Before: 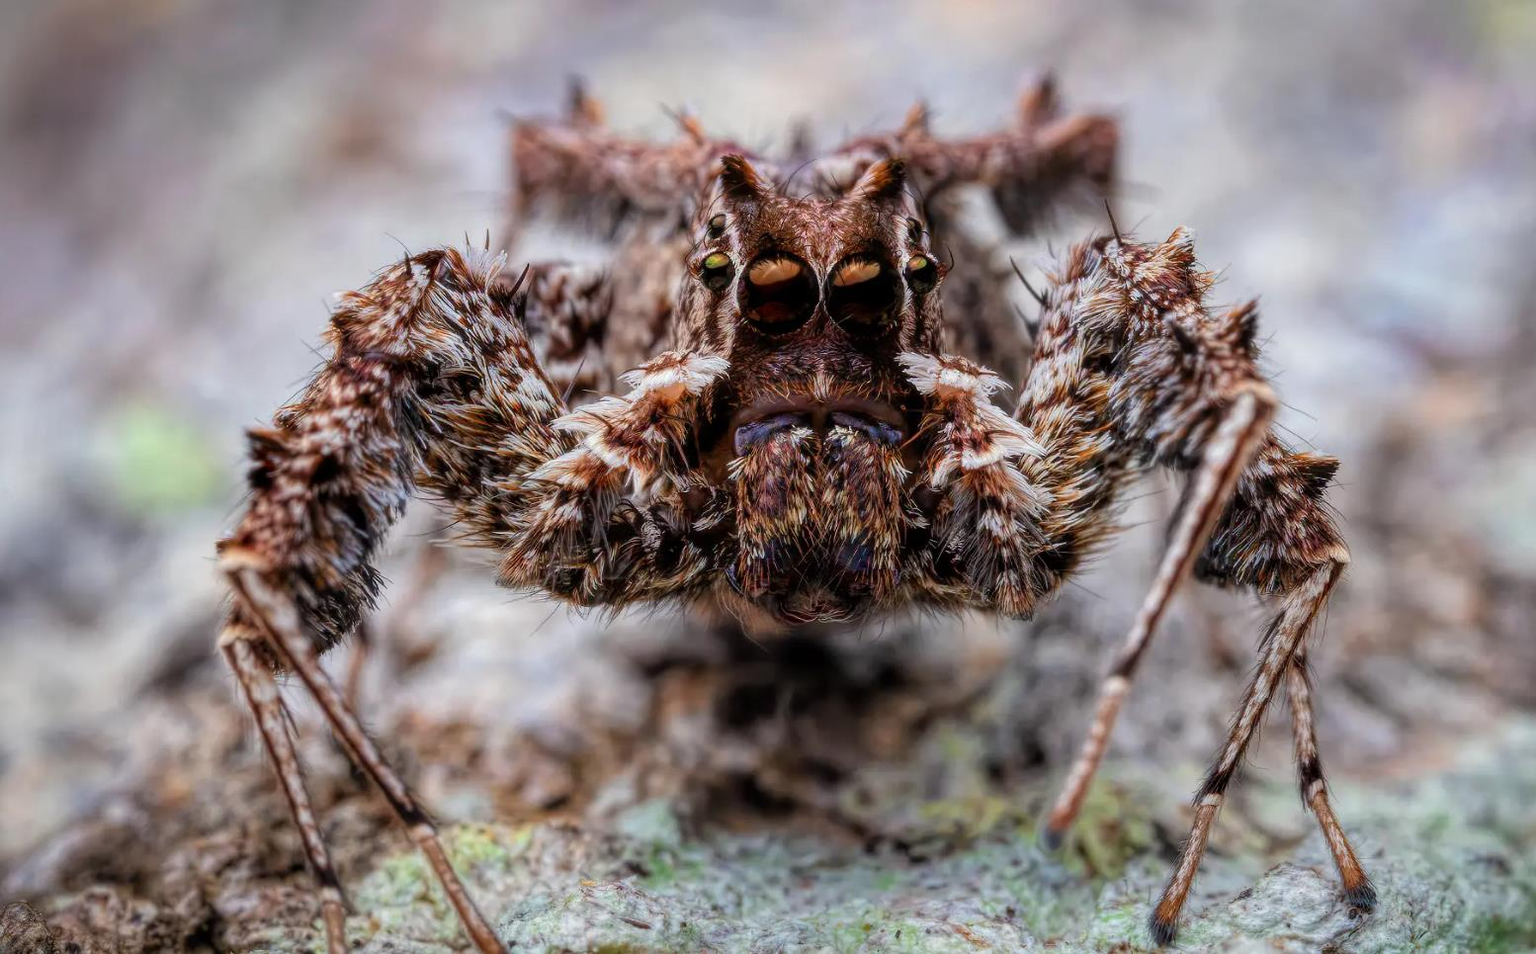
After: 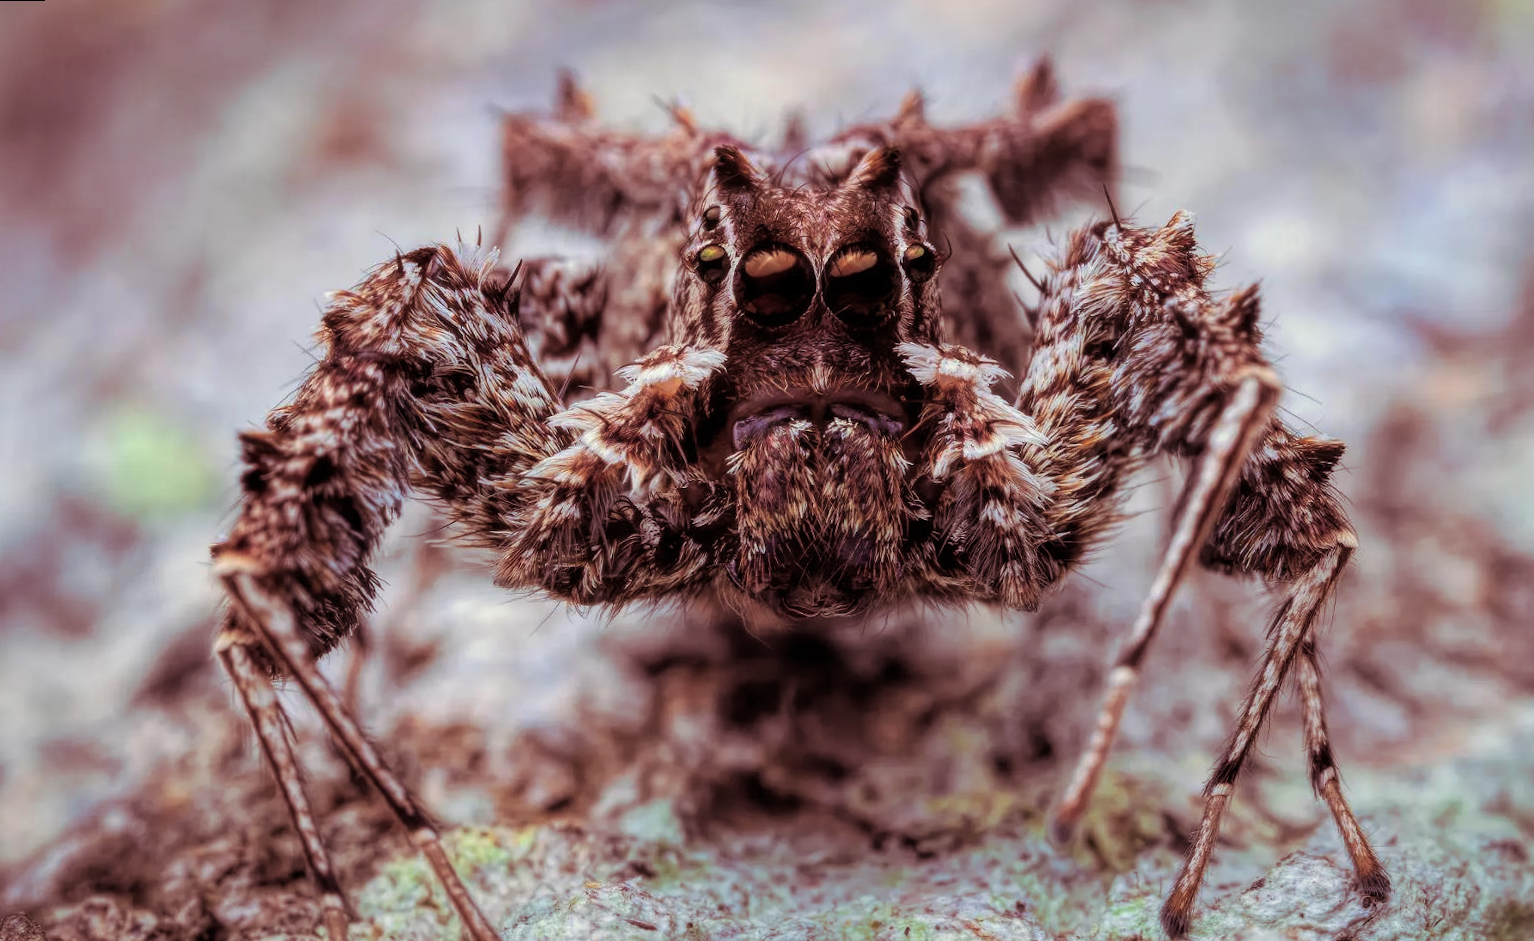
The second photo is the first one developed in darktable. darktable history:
split-toning: on, module defaults
rotate and perspective: rotation -1°, crop left 0.011, crop right 0.989, crop top 0.025, crop bottom 0.975
